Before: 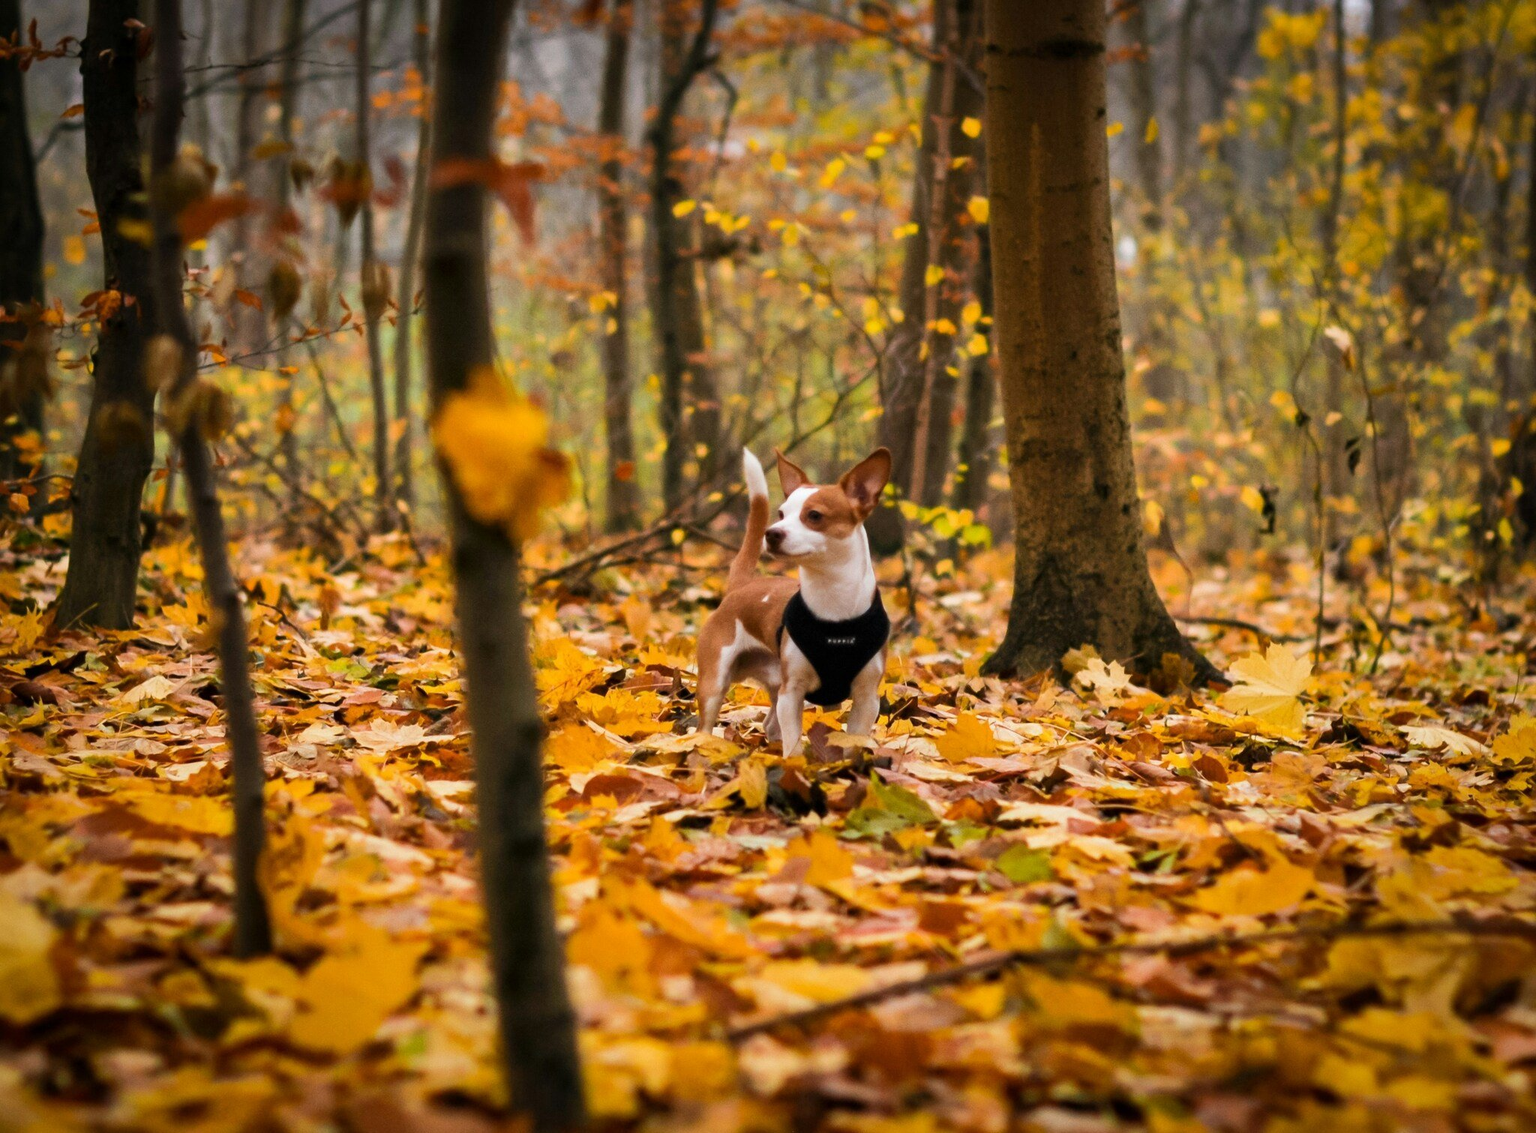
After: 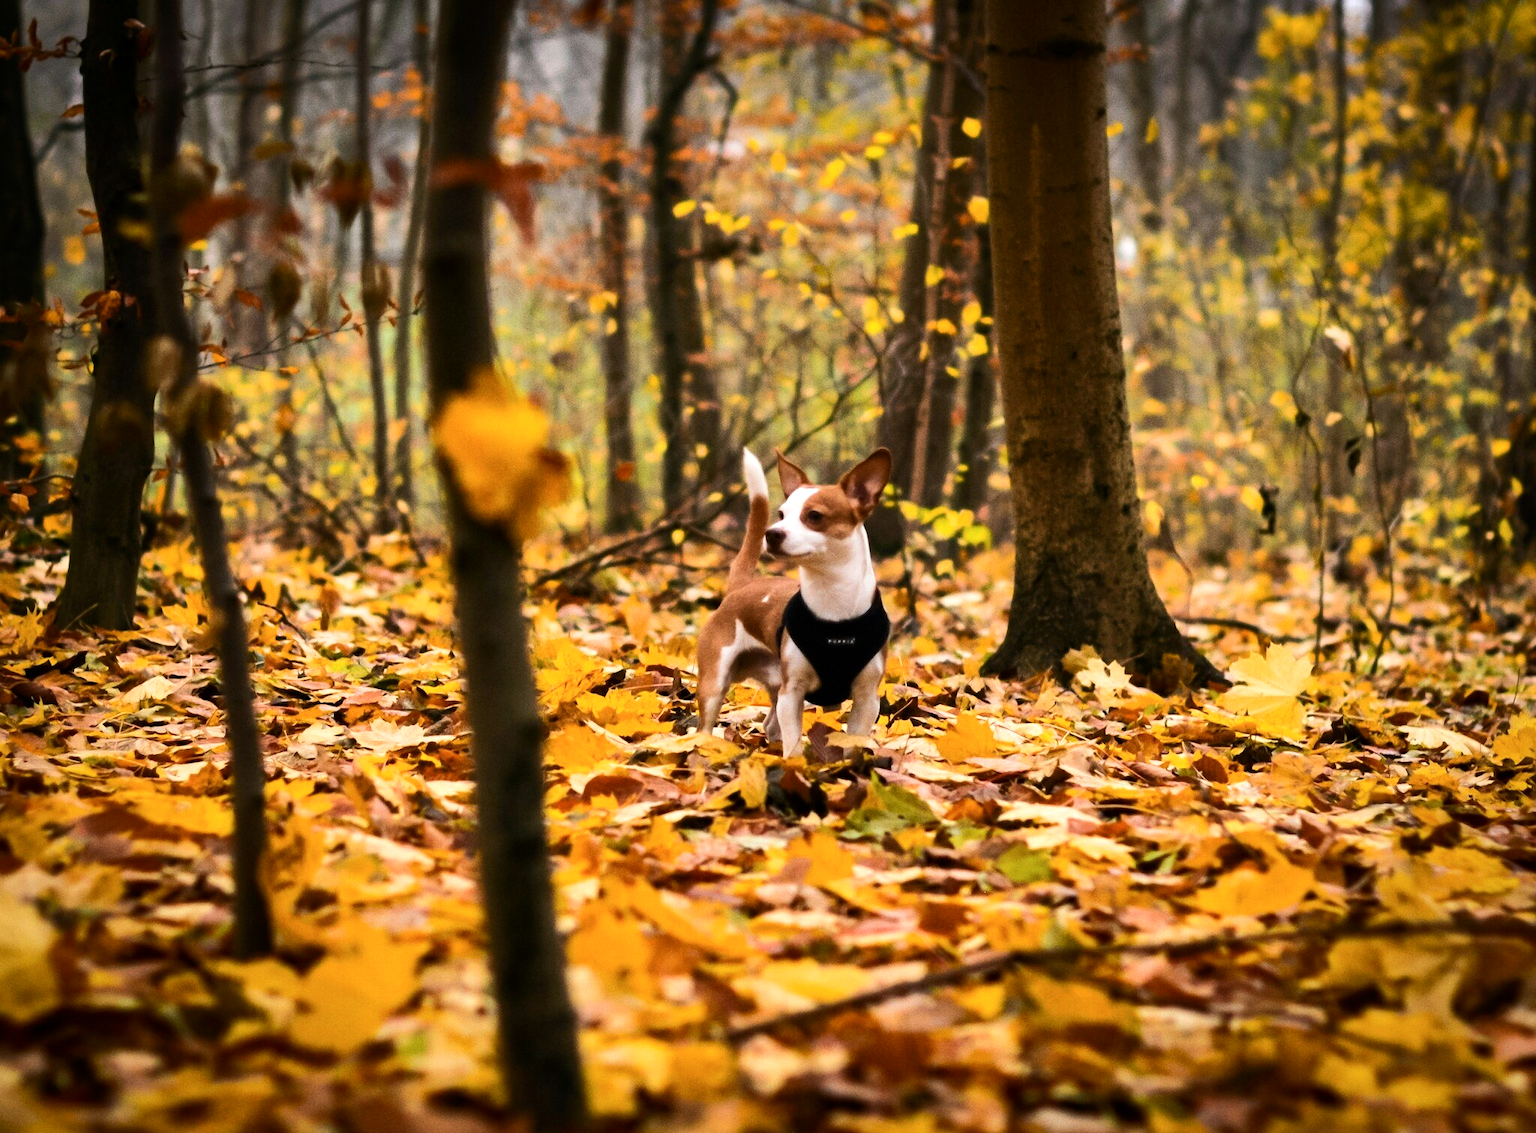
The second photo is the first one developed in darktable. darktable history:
tone equalizer: -8 EV -0.417 EV, -7 EV -0.389 EV, -6 EV -0.333 EV, -5 EV -0.222 EV, -3 EV 0.222 EV, -2 EV 0.333 EV, -1 EV 0.389 EV, +0 EV 0.417 EV, edges refinement/feathering 500, mask exposure compensation -1.57 EV, preserve details no
contrast brightness saturation: contrast 0.14
